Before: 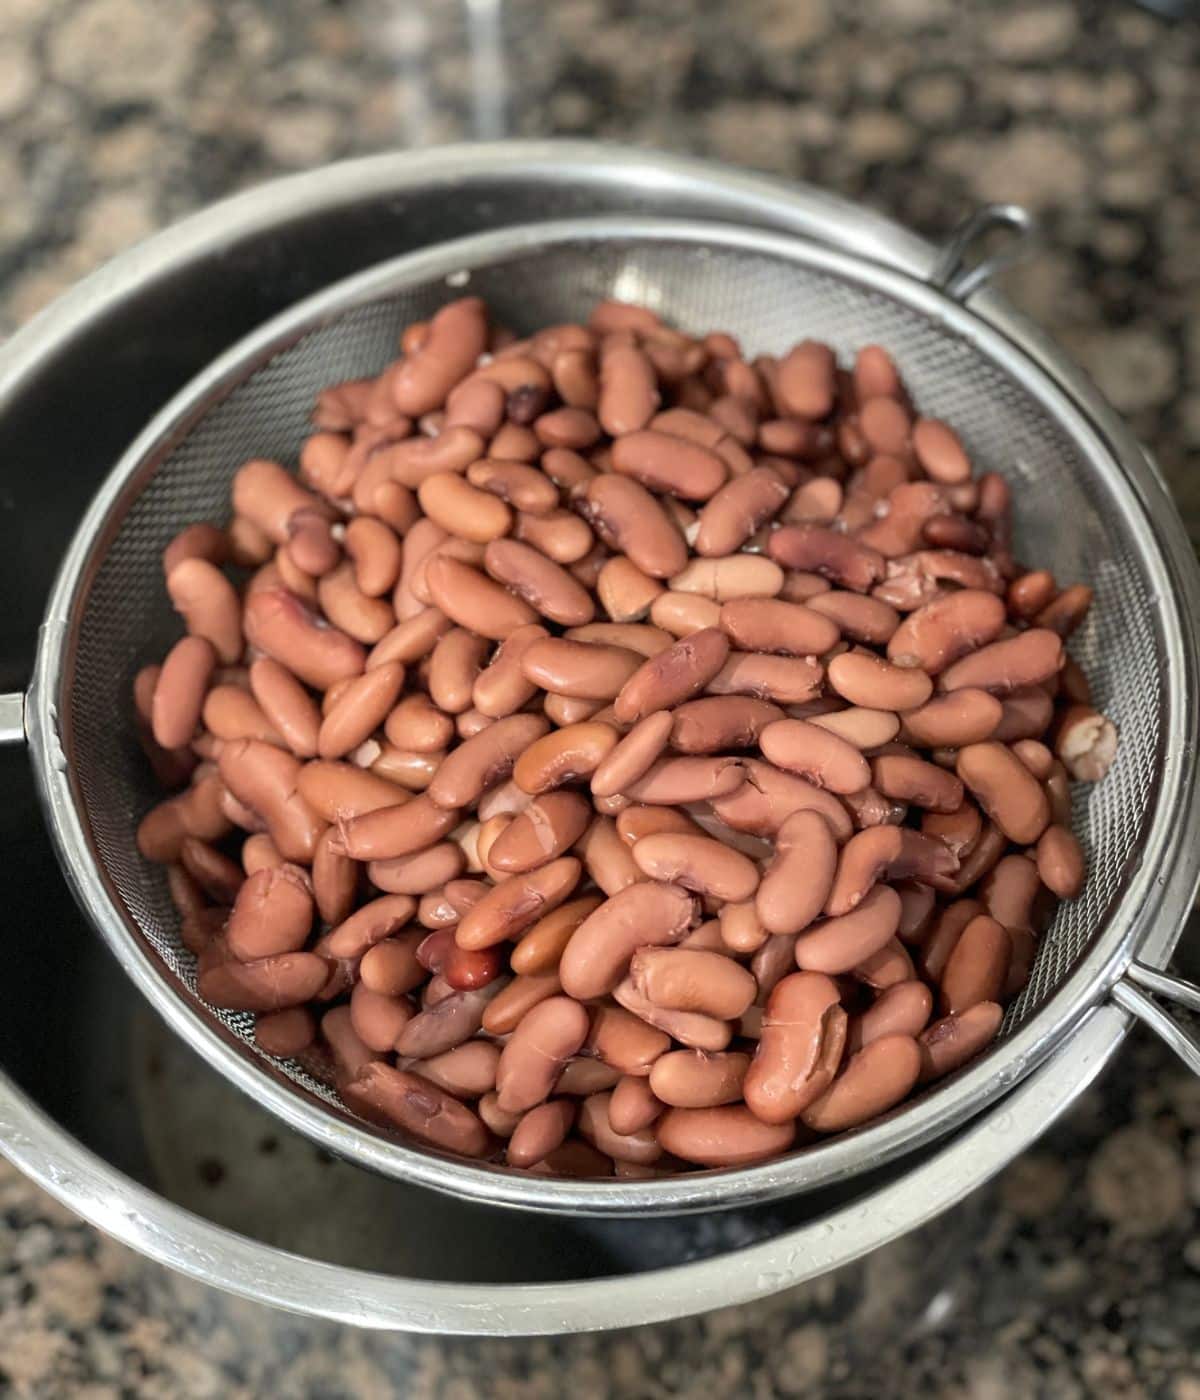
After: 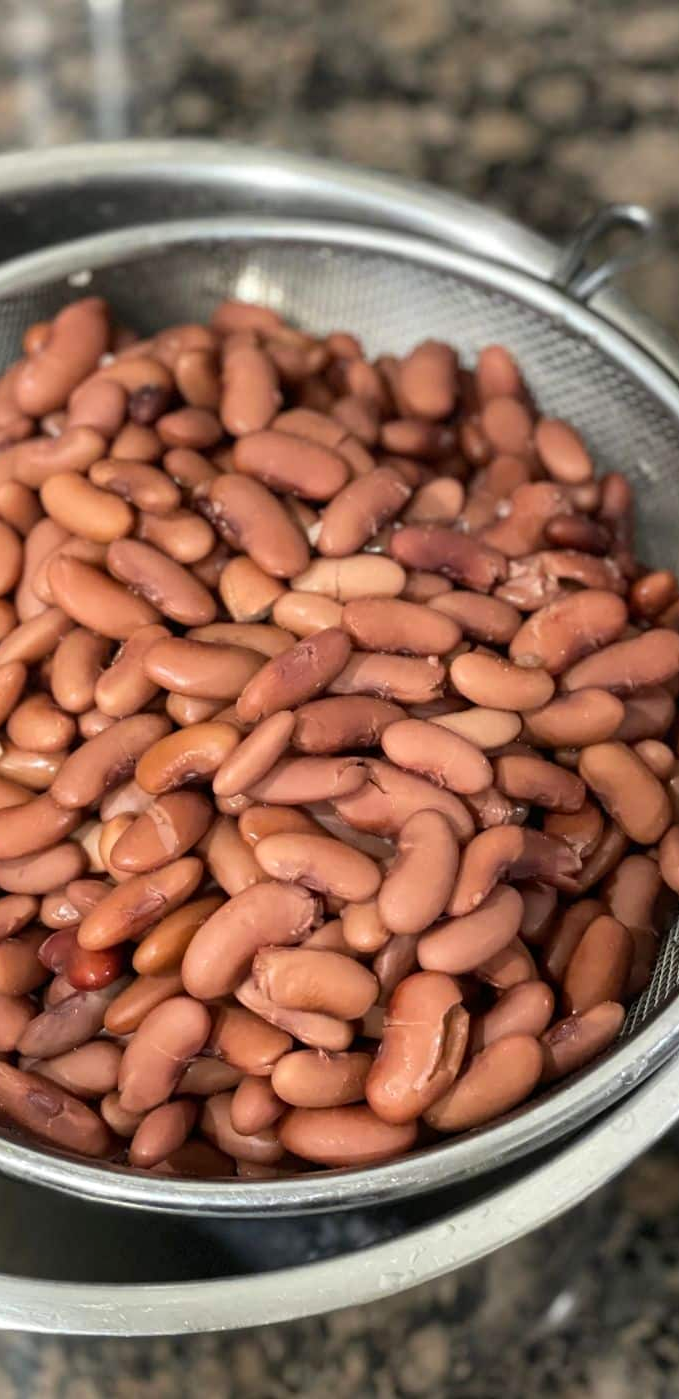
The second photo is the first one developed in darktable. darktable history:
shadows and highlights: shadows 20.76, highlights -81.57, soften with gaussian
crop: left 31.509%, top 0.013%, right 11.884%
tone equalizer: on, module defaults
color balance rgb: shadows lift › luminance -10.038%, linear chroma grading › global chroma 10.153%, perceptual saturation grading › global saturation 0.407%
